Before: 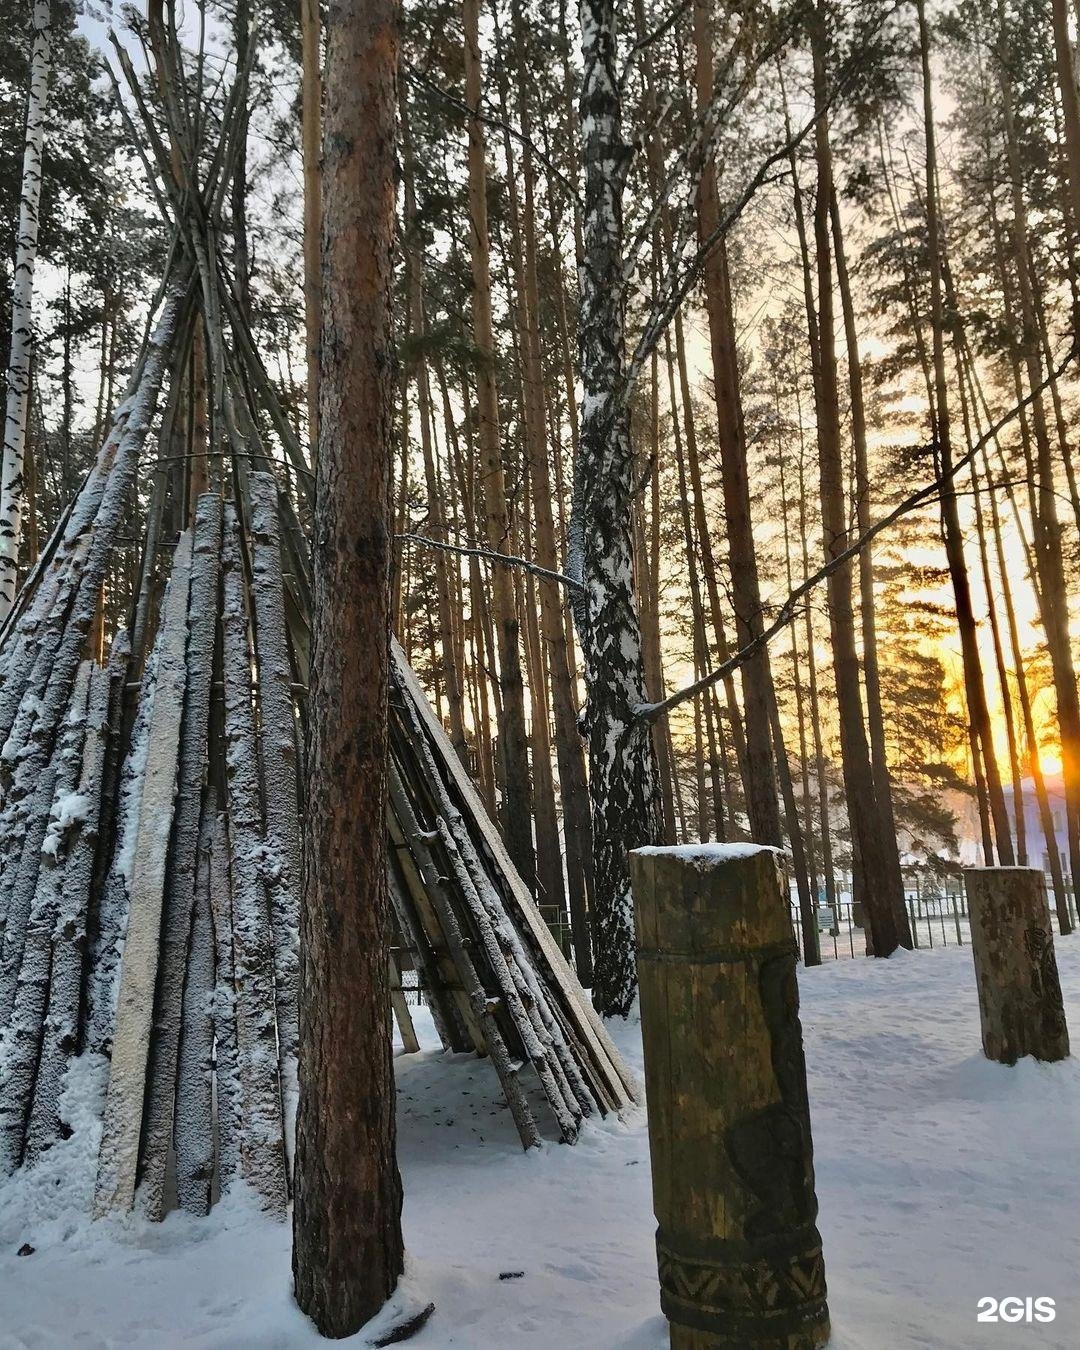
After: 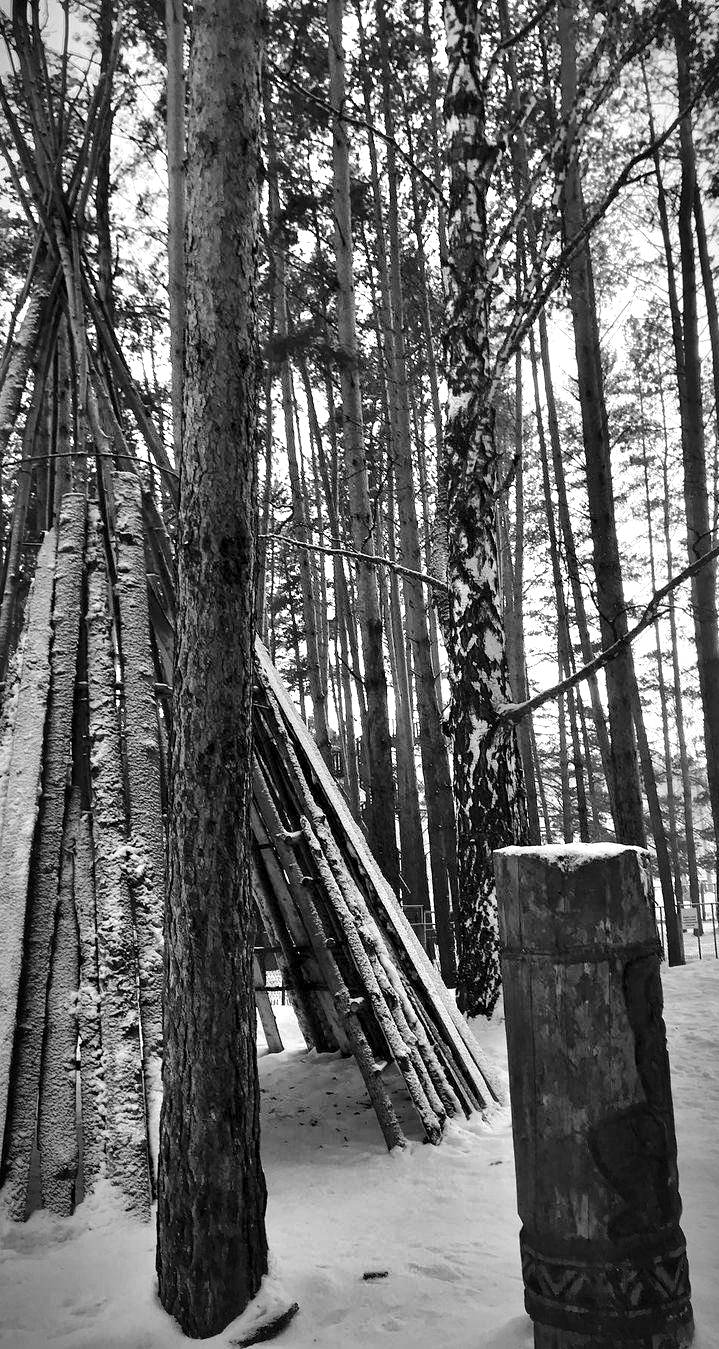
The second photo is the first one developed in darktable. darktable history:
vignetting: fall-off start 87%, automatic ratio true
exposure: exposure 0.564 EV, compensate highlight preservation false
shadows and highlights: shadows 12, white point adjustment 1.2, soften with gaussian
white balance: emerald 1
local contrast: mode bilateral grid, contrast 25, coarseness 60, detail 151%, midtone range 0.2
color balance: mode lift, gamma, gain (sRGB), lift [1, 0.69, 1, 1], gamma [1, 1.482, 1, 1], gain [1, 1, 1, 0.802]
crop and rotate: left 12.648%, right 20.685%
contrast brightness saturation: saturation -1
